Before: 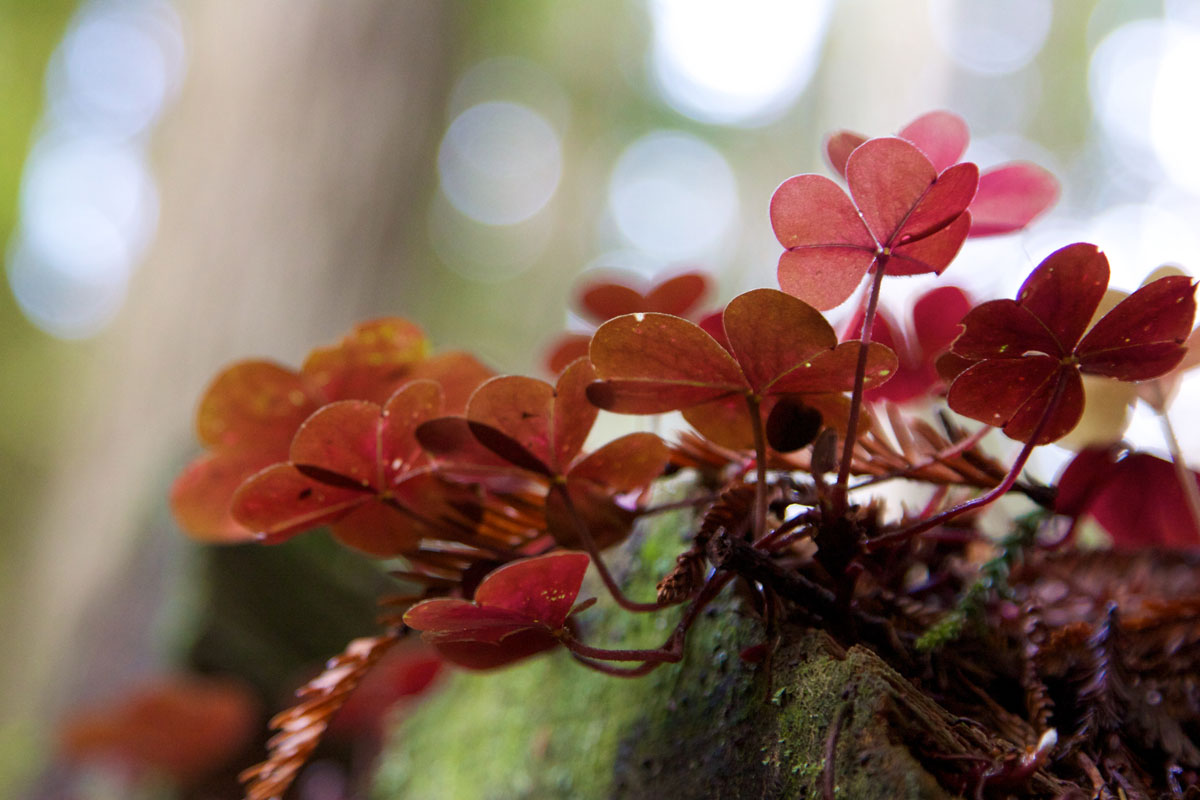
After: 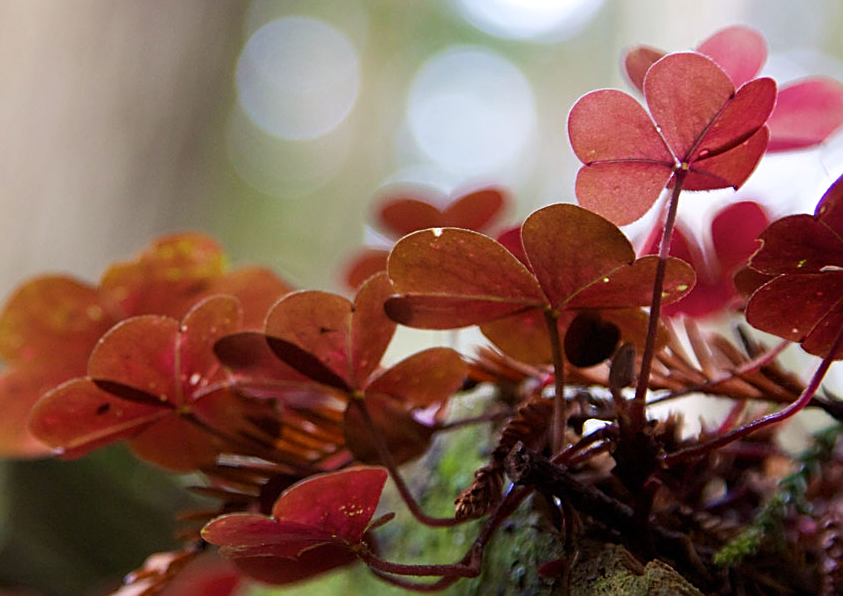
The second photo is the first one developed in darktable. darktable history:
sharpen: on, module defaults
tone equalizer: edges refinement/feathering 500, mask exposure compensation -1.57 EV, preserve details no
crop and rotate: left 16.893%, top 10.791%, right 12.845%, bottom 14.673%
